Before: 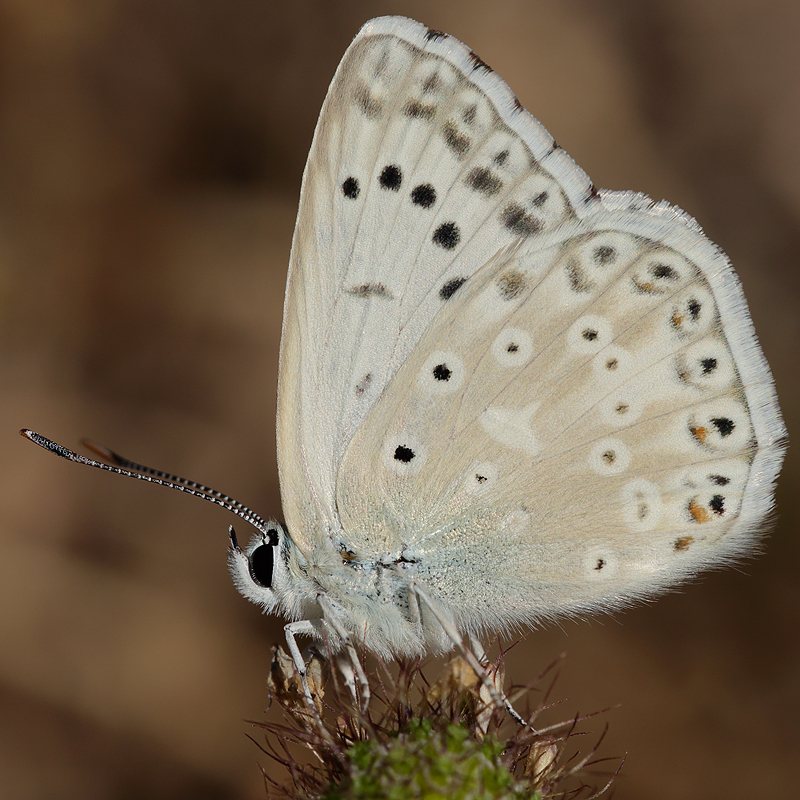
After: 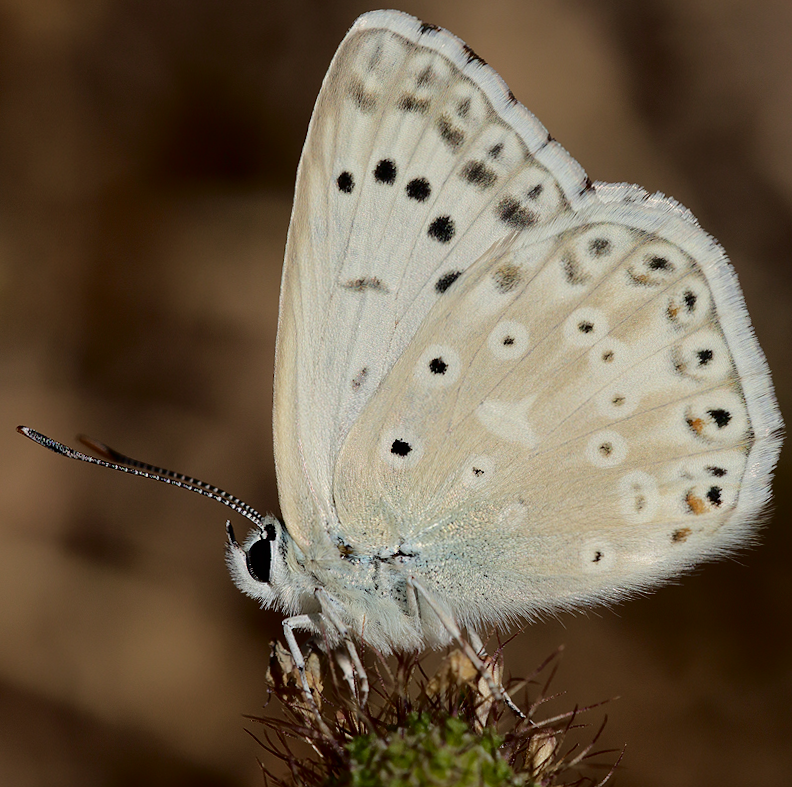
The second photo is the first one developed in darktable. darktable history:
rotate and perspective: rotation -0.45°, automatic cropping original format, crop left 0.008, crop right 0.992, crop top 0.012, crop bottom 0.988
velvia: strength 15%
fill light: exposure -2 EV, width 8.6
